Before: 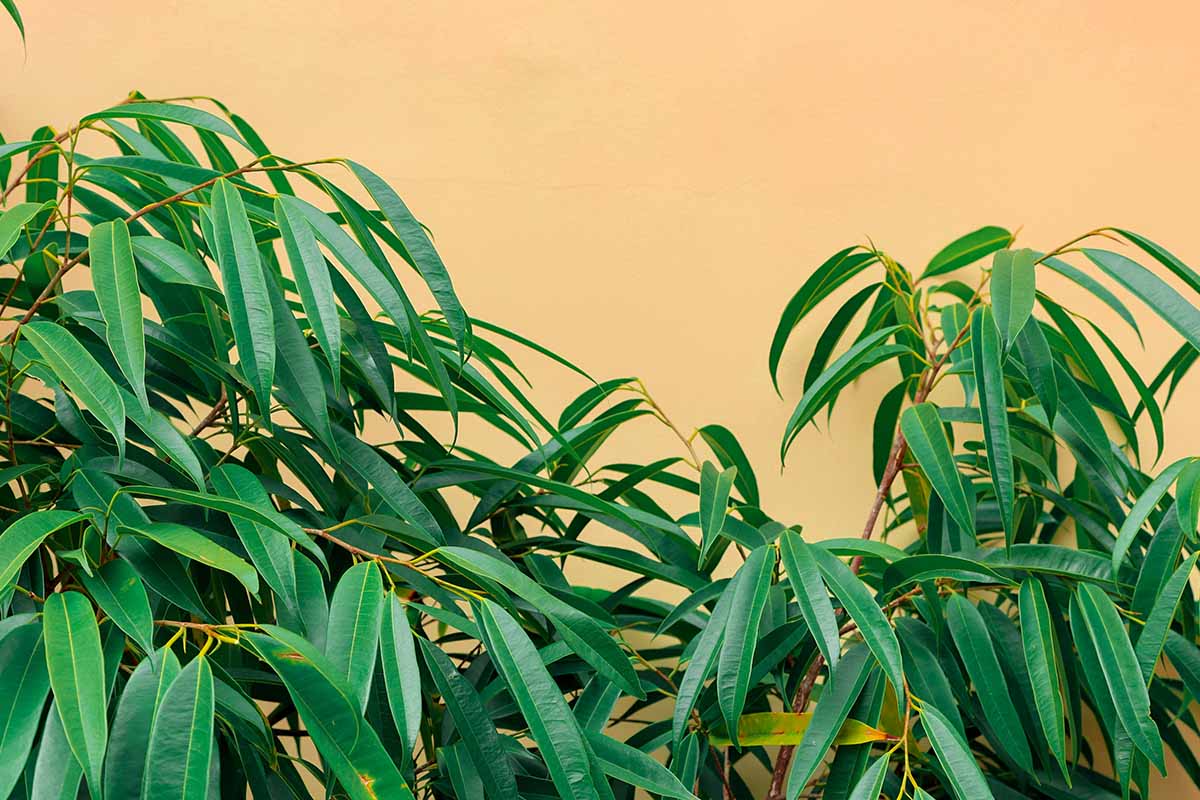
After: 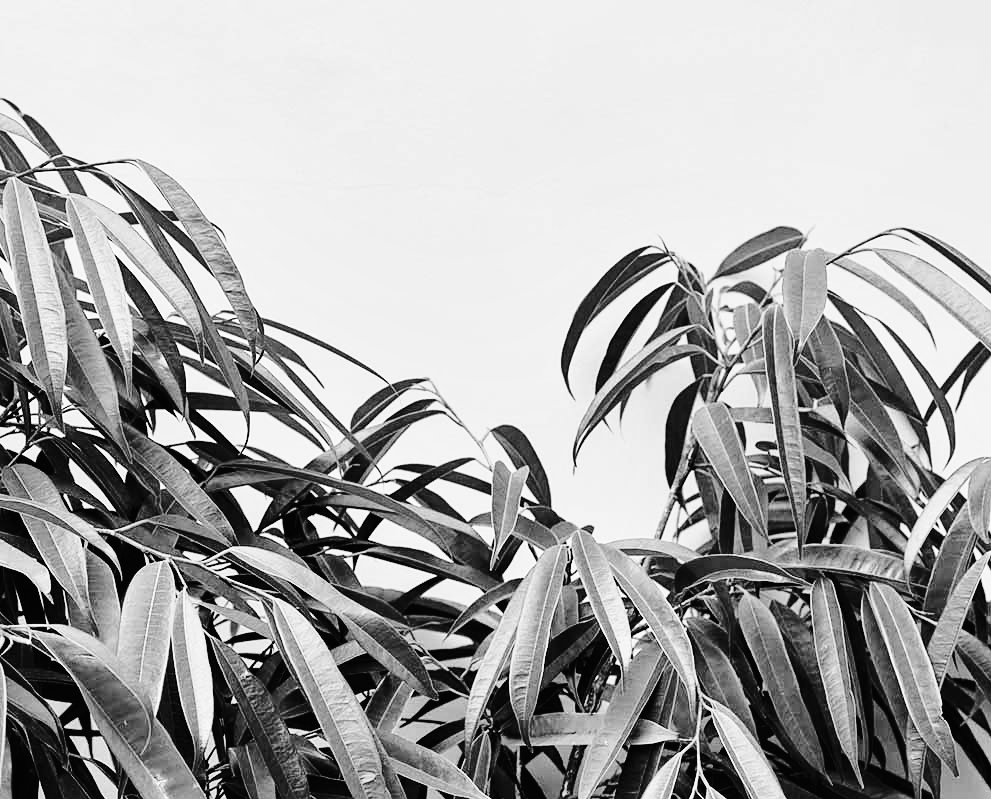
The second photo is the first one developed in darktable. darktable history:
tone equalizer: -8 EV -0.391 EV, -7 EV -0.372 EV, -6 EV -0.355 EV, -5 EV -0.215 EV, -3 EV 0.188 EV, -2 EV 0.358 EV, -1 EV 0.389 EV, +0 EV 0.426 EV, edges refinement/feathering 500, mask exposure compensation -1.57 EV, preserve details no
color calibration: output gray [0.25, 0.35, 0.4, 0], gray › normalize channels true, illuminant as shot in camera, x 0.358, y 0.373, temperature 4628.91 K, gamut compression 0.007
crop: left 17.338%, bottom 0.046%
contrast equalizer: y [[0.5, 0.502, 0.506, 0.511, 0.52, 0.537], [0.5 ×6], [0.505, 0.509, 0.518, 0.534, 0.553, 0.561], [0 ×6], [0 ×6]]
shadows and highlights: soften with gaussian
exposure: exposure -0.49 EV, compensate highlight preservation false
tone curve: curves: ch0 [(0, 0) (0.003, 0.002) (0.011, 0.008) (0.025, 0.016) (0.044, 0.026) (0.069, 0.04) (0.1, 0.061) (0.136, 0.104) (0.177, 0.15) (0.224, 0.22) (0.277, 0.307) (0.335, 0.399) (0.399, 0.492) (0.468, 0.575) (0.543, 0.638) (0.623, 0.701) (0.709, 0.778) (0.801, 0.85) (0.898, 0.934) (1, 1)], preserve colors none
base curve: curves: ch0 [(0, 0.003) (0.001, 0.002) (0.006, 0.004) (0.02, 0.022) (0.048, 0.086) (0.094, 0.234) (0.162, 0.431) (0.258, 0.629) (0.385, 0.8) (0.548, 0.918) (0.751, 0.988) (1, 1)], preserve colors none
